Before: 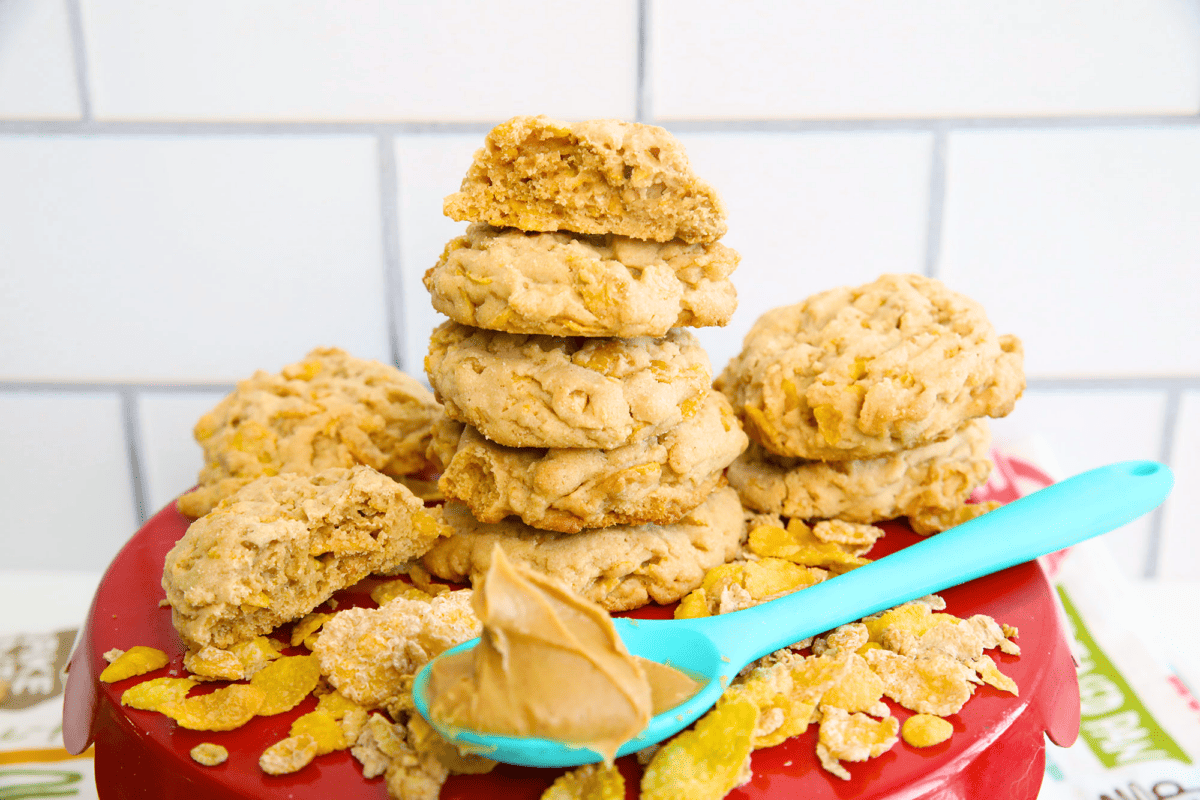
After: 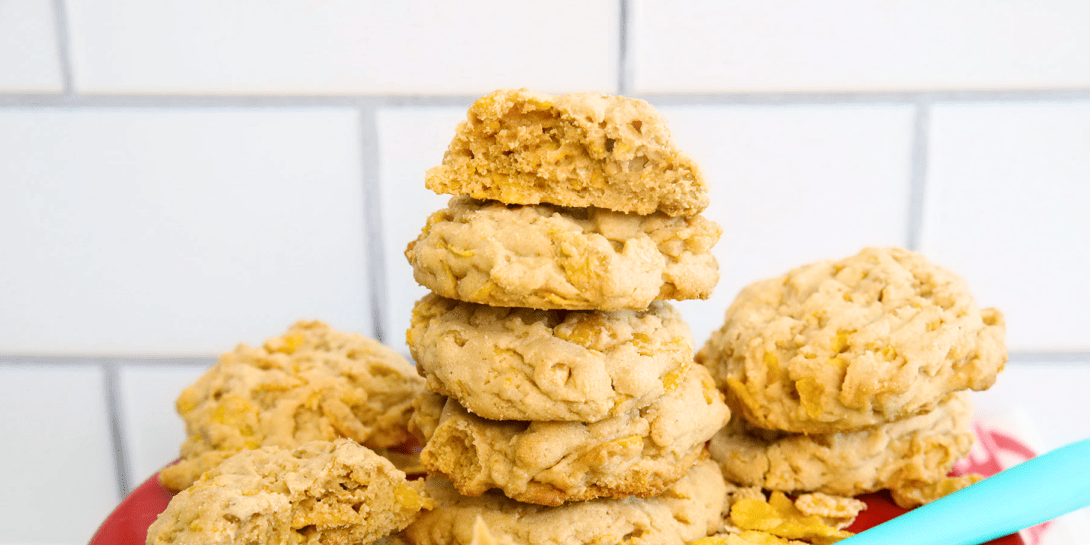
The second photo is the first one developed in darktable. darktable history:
contrast equalizer: y [[0.5 ×6], [0.5 ×6], [0.5 ×6], [0 ×6], [0, 0, 0, 0.581, 0.011, 0]]
crop: left 1.568%, top 3.449%, right 7.581%, bottom 28.421%
